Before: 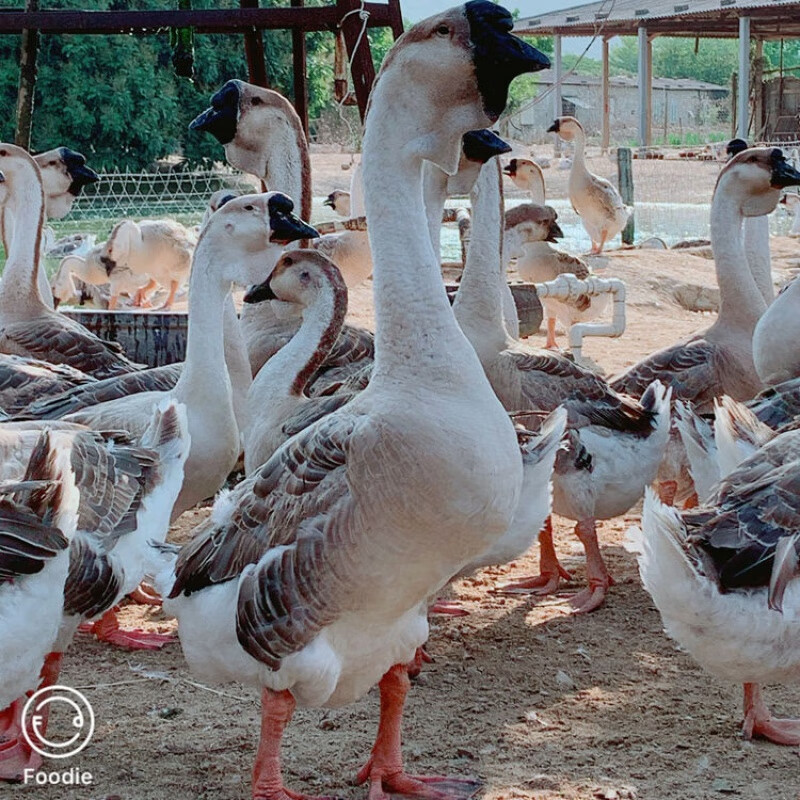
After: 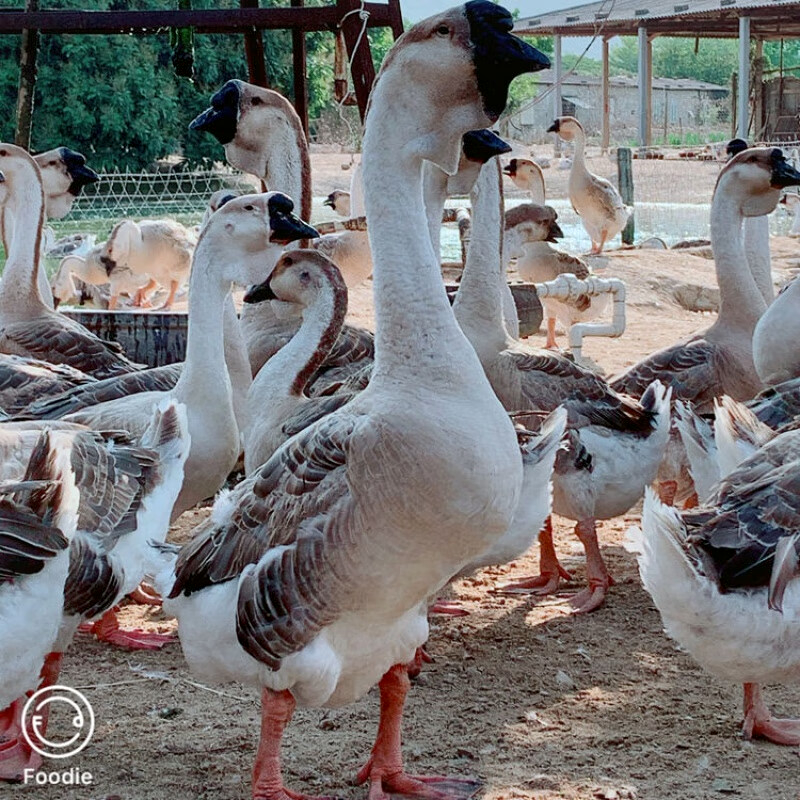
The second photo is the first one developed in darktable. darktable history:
local contrast: mode bilateral grid, contrast 25, coarseness 50, detail 122%, midtone range 0.2
